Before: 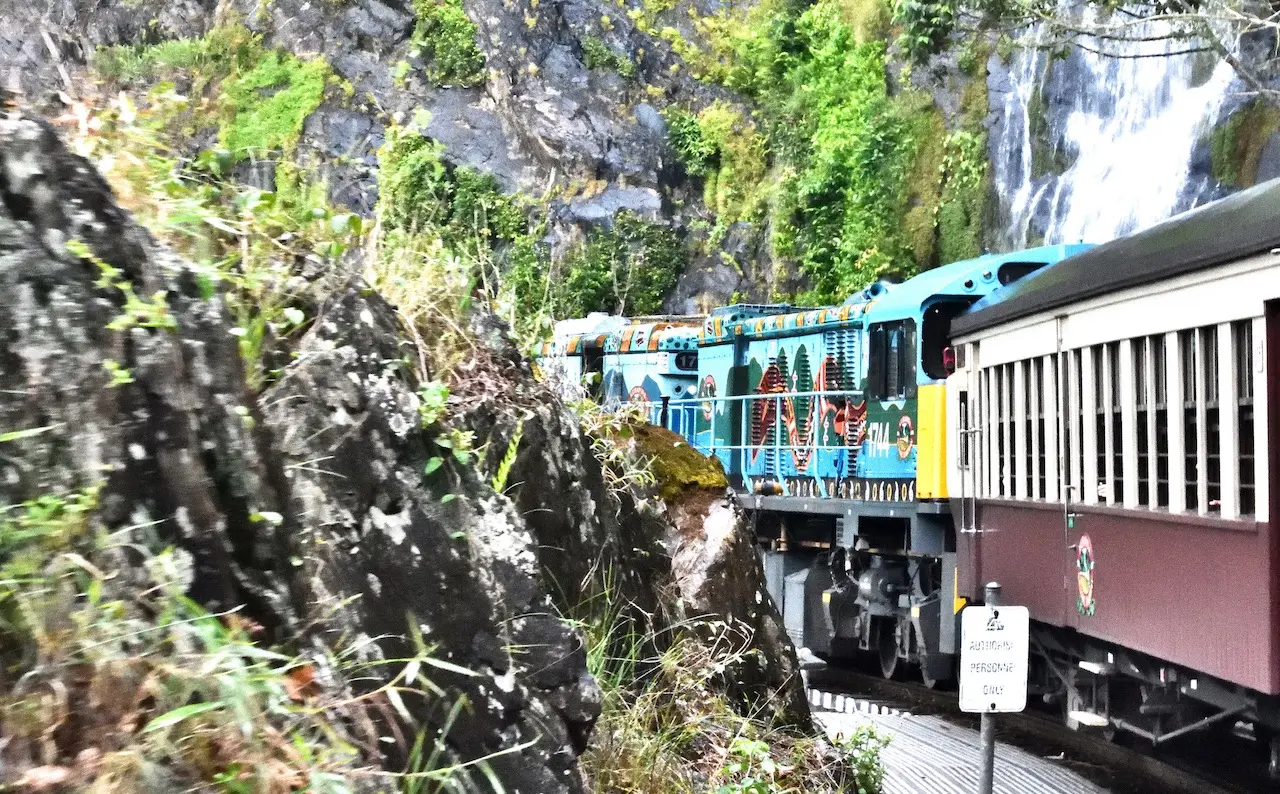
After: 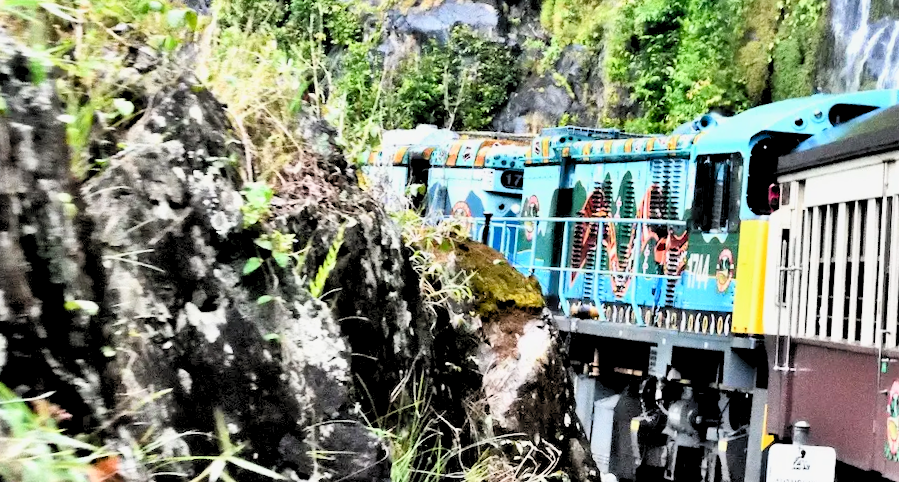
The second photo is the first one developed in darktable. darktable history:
filmic rgb: black relative exposure -7.65 EV, white relative exposure 4.56 EV, hardness 3.61, contrast 1.258, color science v6 (2022)
crop and rotate: angle -4°, left 9.847%, top 20.421%, right 12.143%, bottom 12.078%
tone equalizer: edges refinement/feathering 500, mask exposure compensation -1.57 EV, preserve details no
levels: levels [0.044, 0.416, 0.908]
exposure: black level correction 0.001, exposure -0.201 EV, compensate exposure bias true, compensate highlight preservation false
shadows and highlights: white point adjustment 0.064, soften with gaussian
